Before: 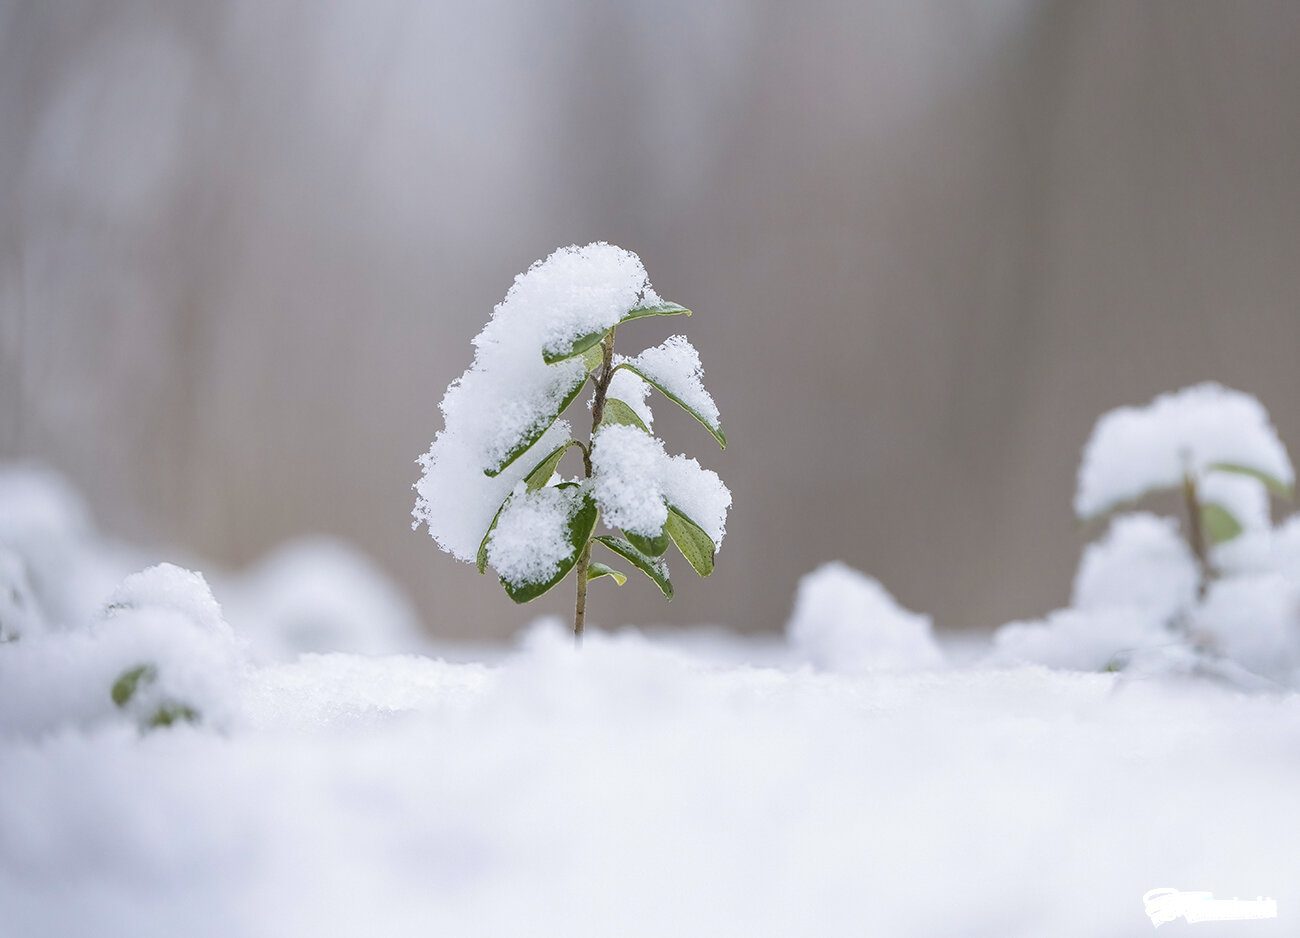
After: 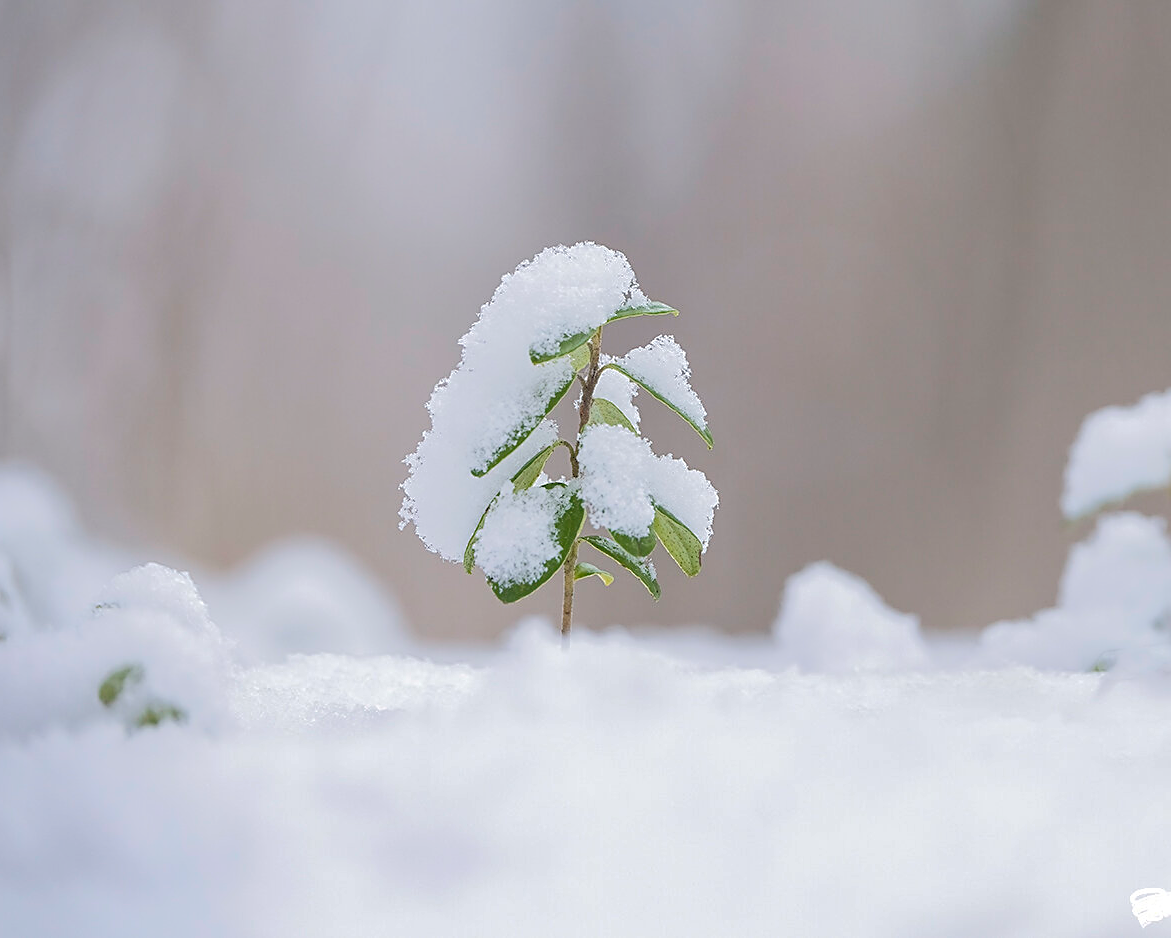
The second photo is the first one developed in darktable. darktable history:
tone curve: curves: ch0 [(0, 0) (0.003, 0.217) (0.011, 0.217) (0.025, 0.229) (0.044, 0.243) (0.069, 0.253) (0.1, 0.265) (0.136, 0.281) (0.177, 0.305) (0.224, 0.331) (0.277, 0.369) (0.335, 0.415) (0.399, 0.472) (0.468, 0.543) (0.543, 0.609) (0.623, 0.676) (0.709, 0.734) (0.801, 0.798) (0.898, 0.849) (1, 1)], color space Lab, independent channels, preserve colors none
crop and rotate: left 1.025%, right 8.833%
sharpen: on, module defaults
